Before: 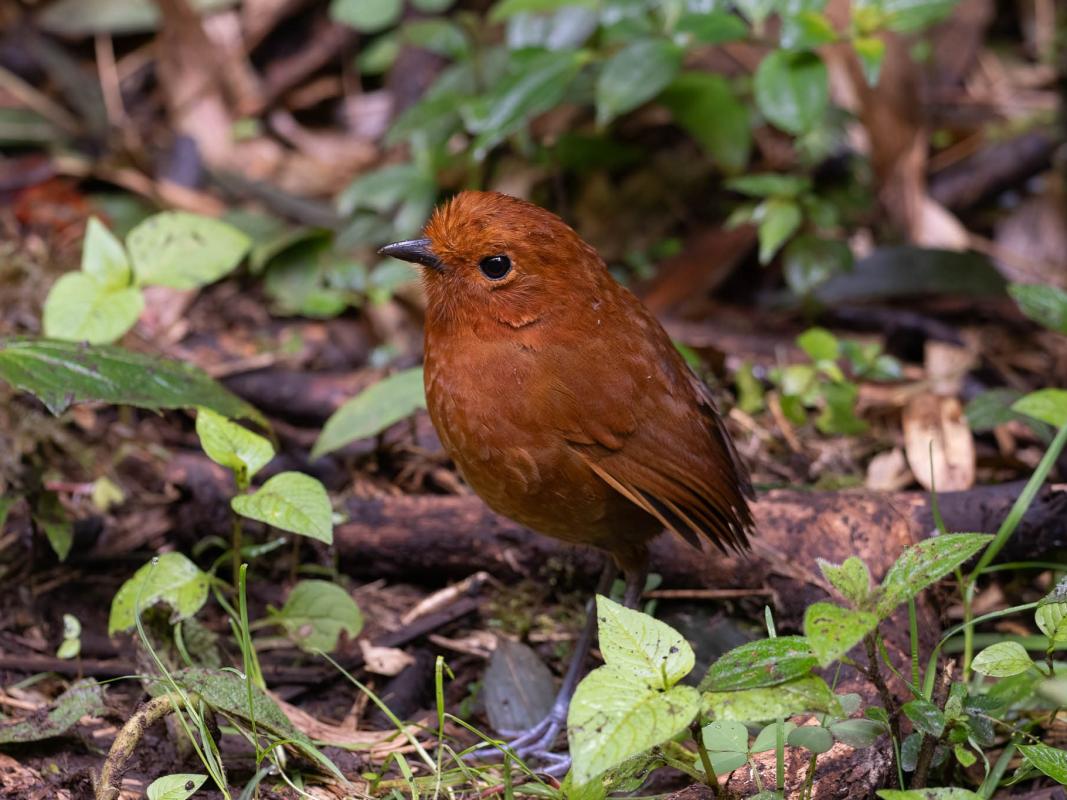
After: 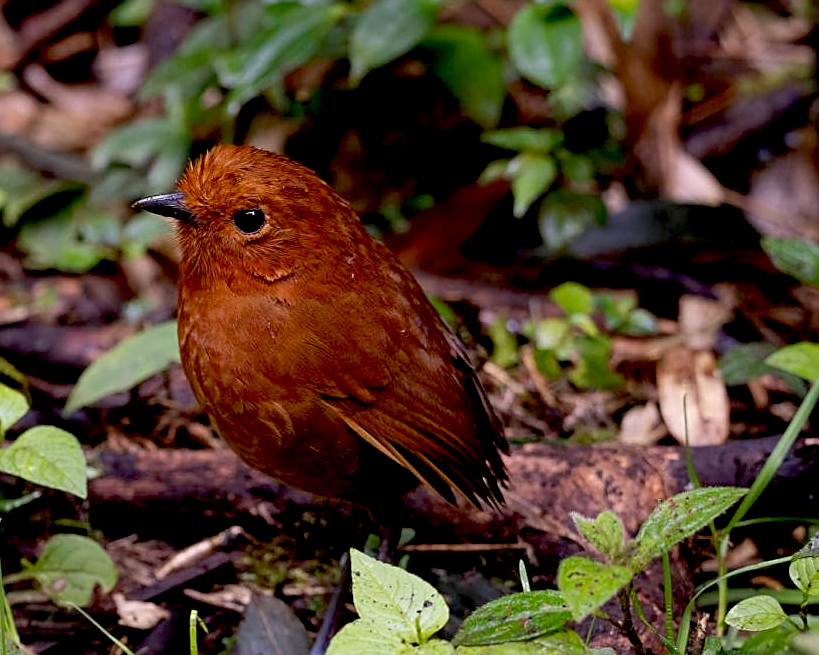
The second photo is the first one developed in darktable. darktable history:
exposure: black level correction 0.029, exposure -0.073 EV, compensate highlight preservation false
sharpen: on, module defaults
crop: left 23.095%, top 5.827%, bottom 11.854%
